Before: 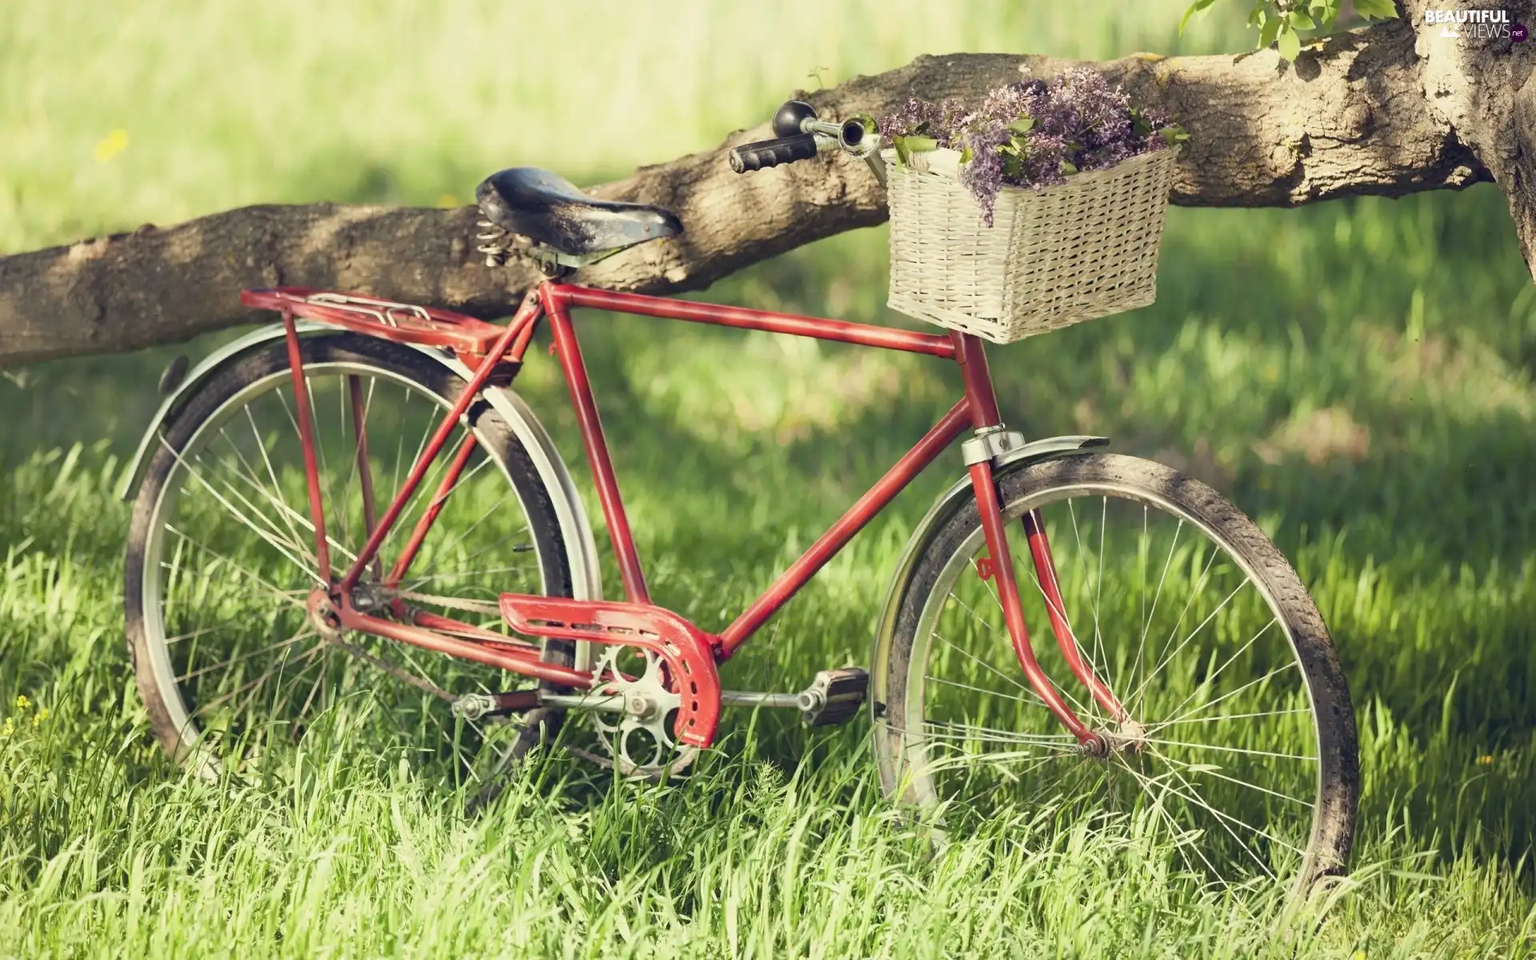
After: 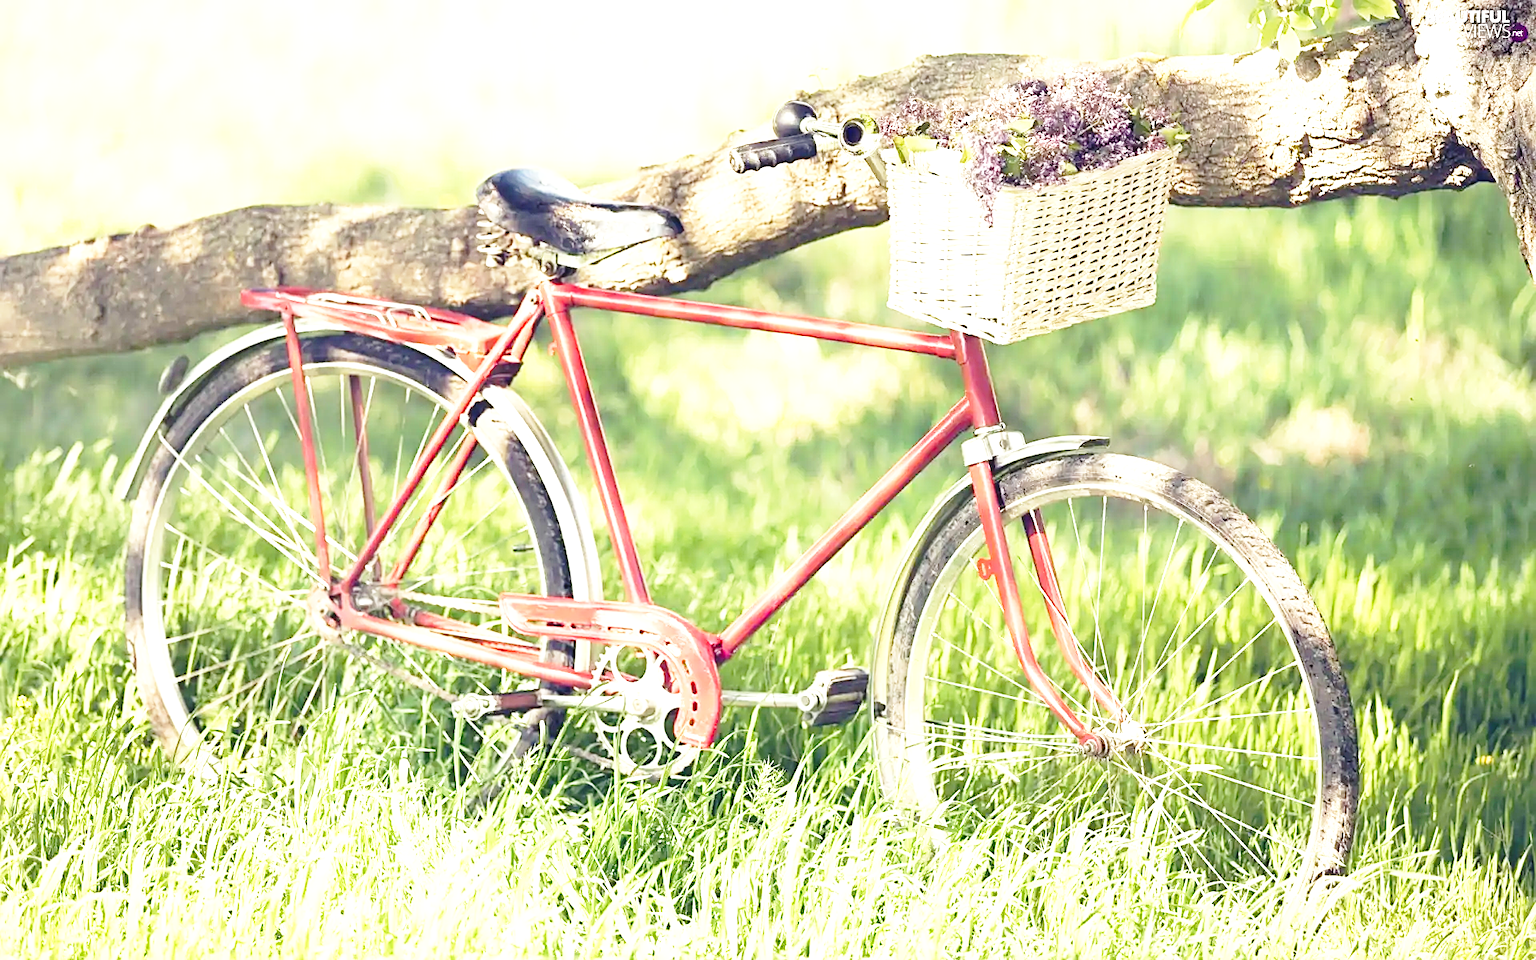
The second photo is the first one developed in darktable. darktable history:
sharpen: on, module defaults
exposure: black level correction 0, exposure 1.199 EV, compensate highlight preservation false
base curve: curves: ch0 [(0, 0) (0.028, 0.03) (0.121, 0.232) (0.46, 0.748) (0.859, 0.968) (1, 1)], preserve colors none
